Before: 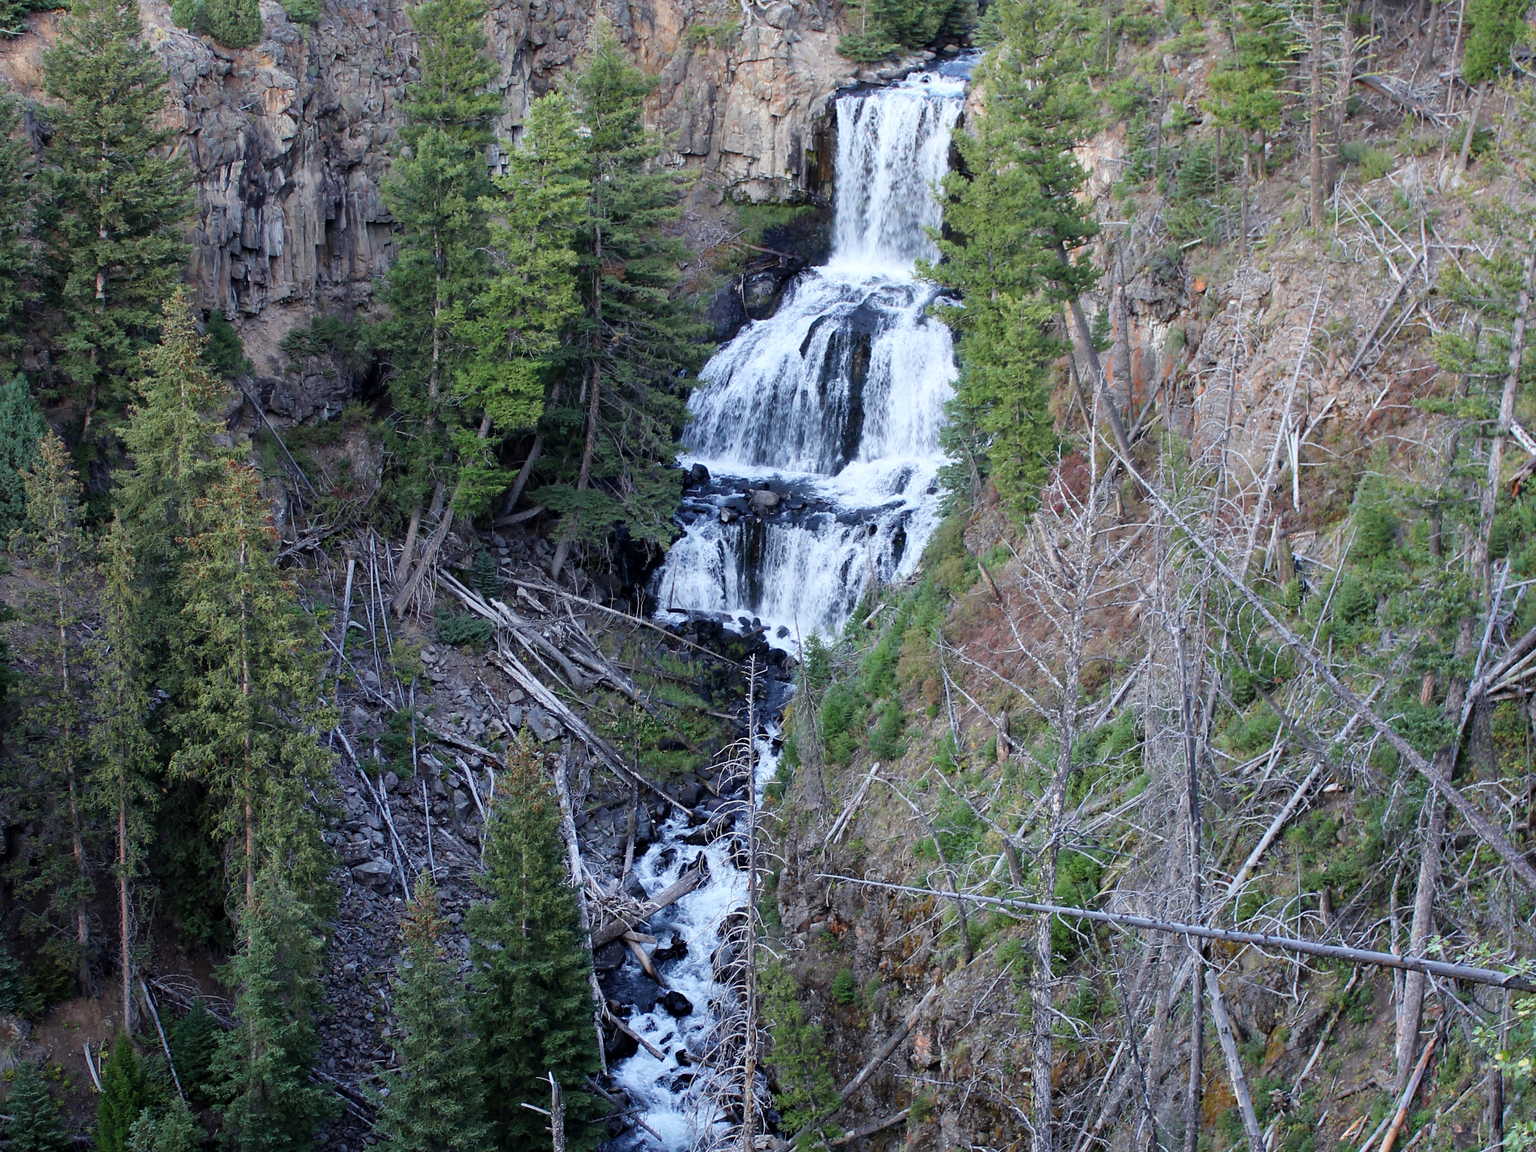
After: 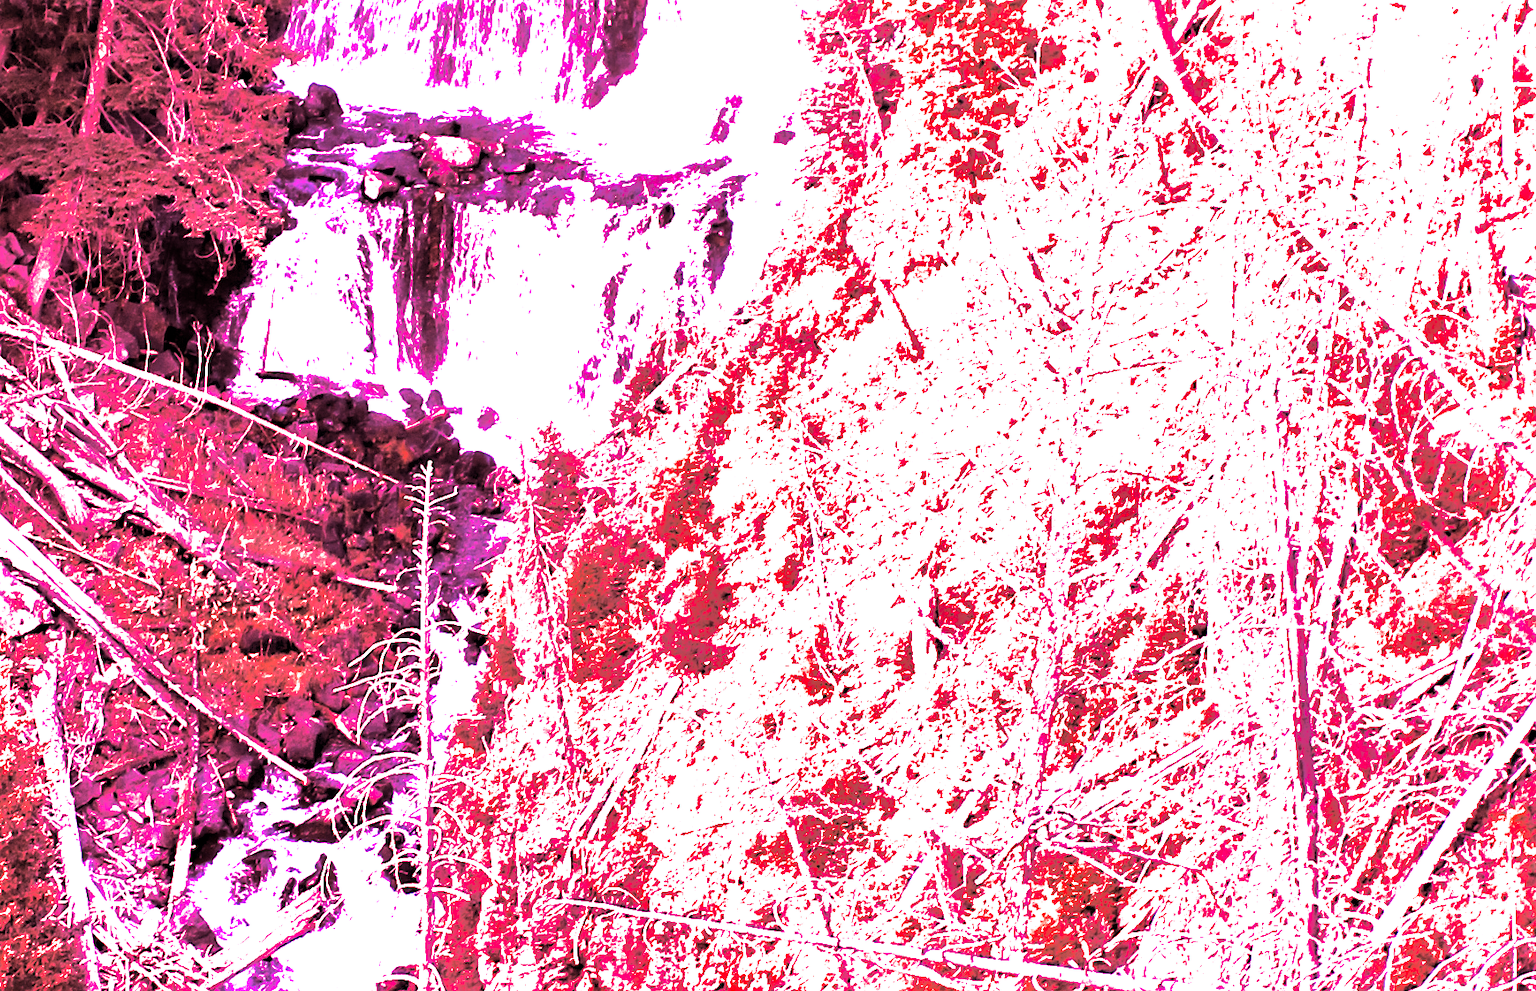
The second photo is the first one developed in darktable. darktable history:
sharpen: amount 0.2
white balance: red 4.26, blue 1.802
local contrast: mode bilateral grid, contrast 15, coarseness 36, detail 105%, midtone range 0.2
shadows and highlights: shadows 40, highlights -60
crop: left 35.03%, top 36.625%, right 14.663%, bottom 20.057%
haze removal: adaptive false
split-toning: compress 20%
